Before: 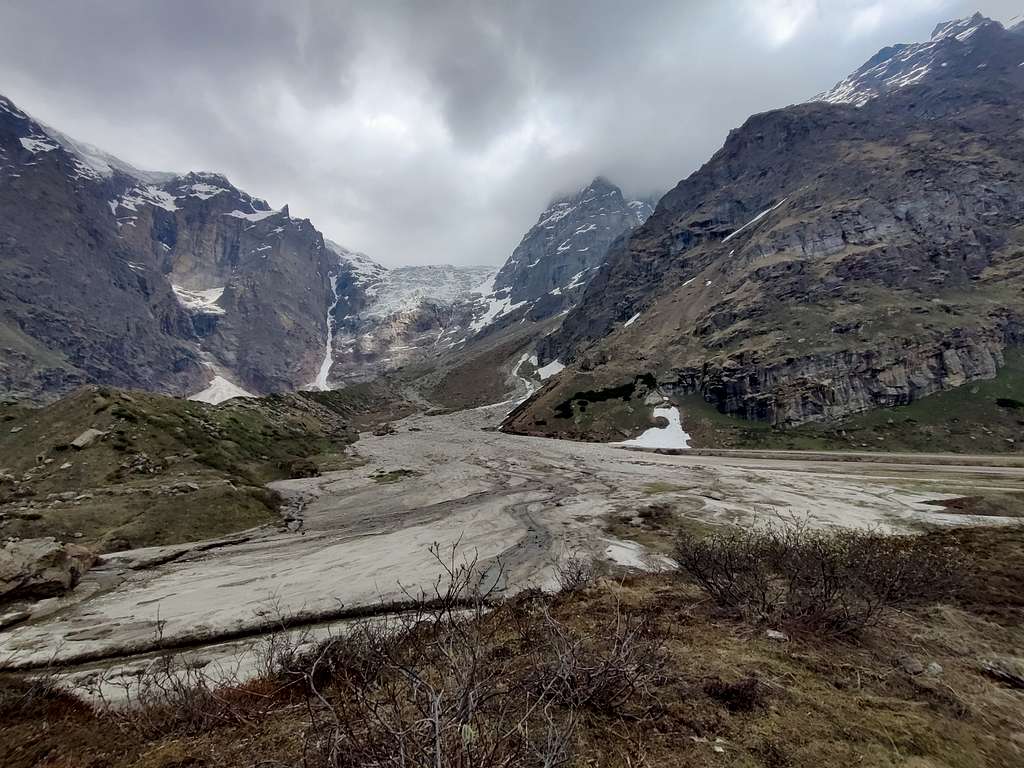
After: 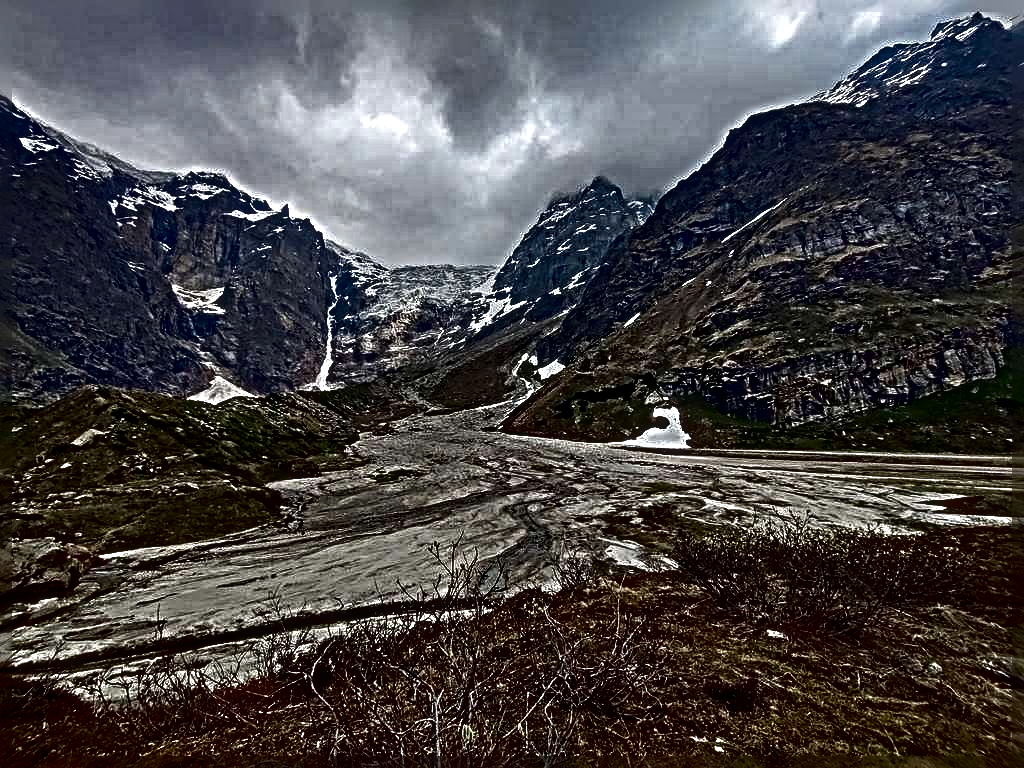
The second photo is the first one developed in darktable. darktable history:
sharpen: radius 6.29, amount 1.789, threshold 0.049
local contrast: on, module defaults
contrast brightness saturation: contrast 0.091, brightness -0.574, saturation 0.167
